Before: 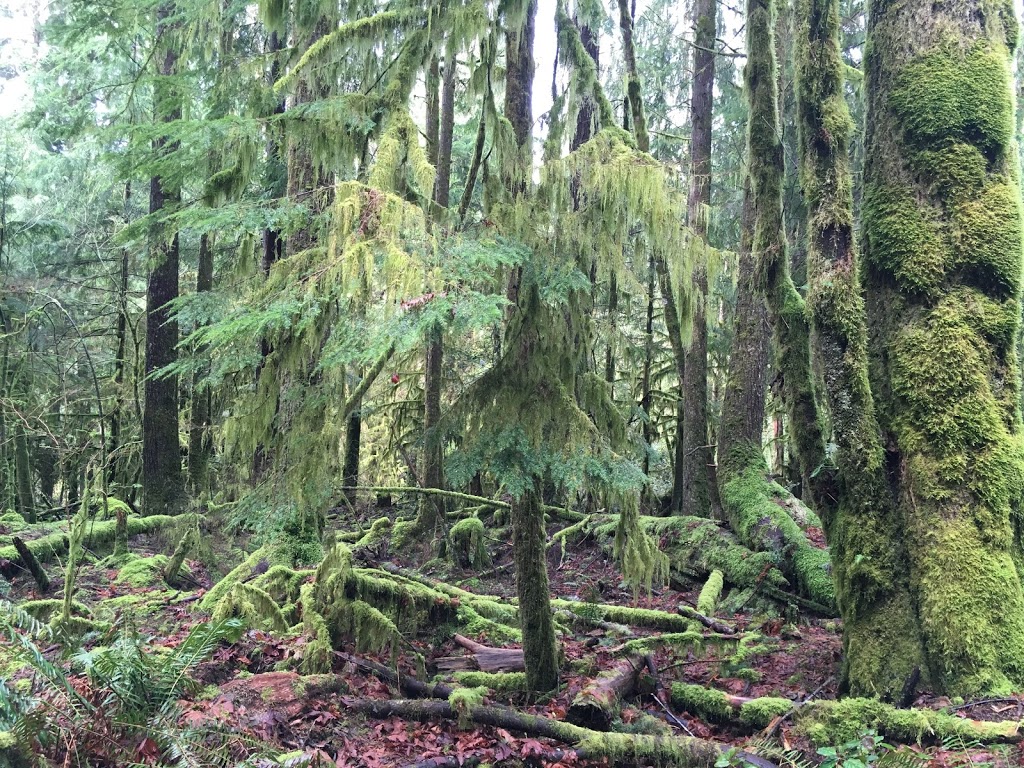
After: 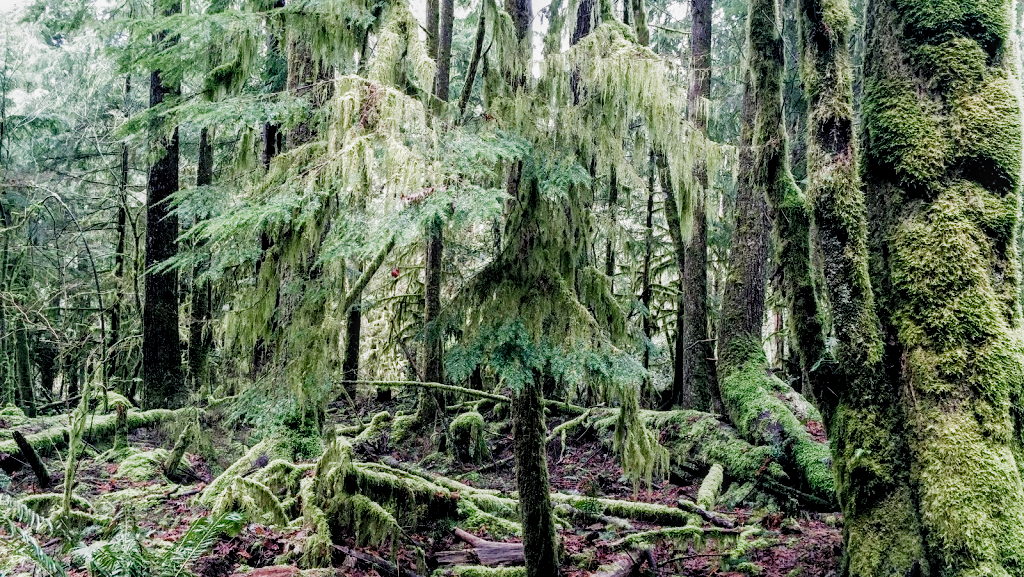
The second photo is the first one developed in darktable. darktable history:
tone equalizer: on, module defaults
crop: top 13.819%, bottom 10.972%
local contrast: on, module defaults
filmic rgb: black relative exposure -3.7 EV, white relative exposure 2.78 EV, threshold 2.96 EV, dynamic range scaling -5.98%, hardness 3.04, add noise in highlights 0, preserve chrominance no, color science v3 (2019), use custom middle-gray values true, contrast in highlights soft, enable highlight reconstruction true
